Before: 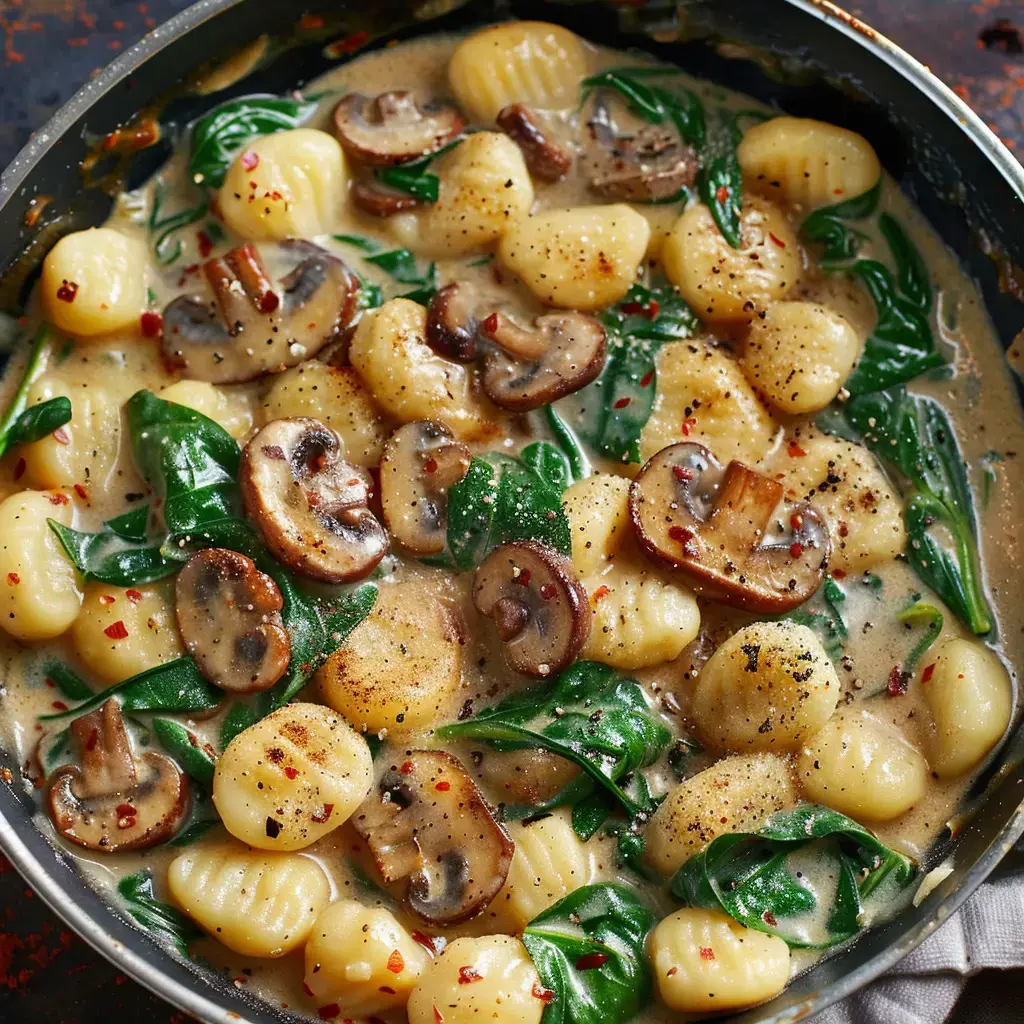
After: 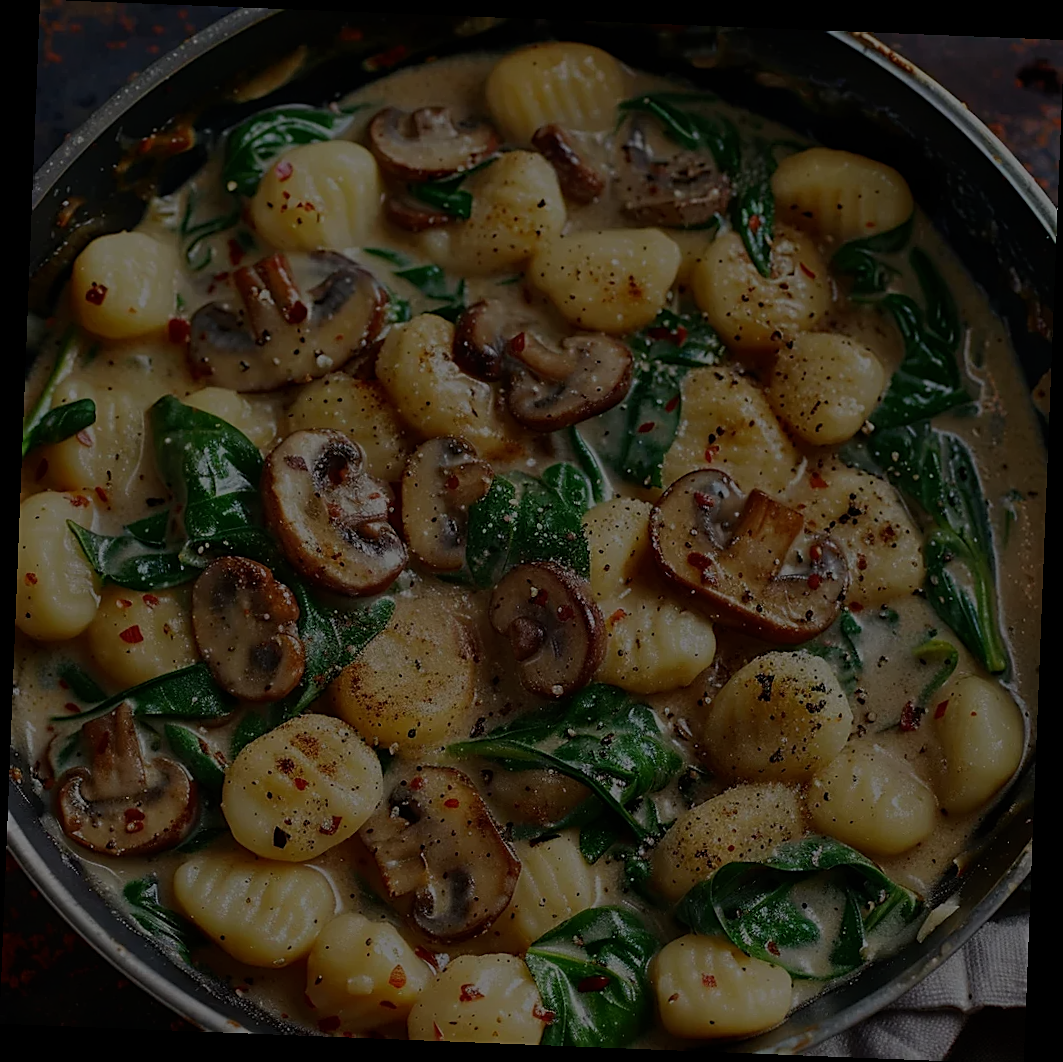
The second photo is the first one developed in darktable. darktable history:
sharpen: on, module defaults
exposure: exposure -2.446 EV, compensate highlight preservation false
rotate and perspective: rotation 2.27°, automatic cropping off
crop: bottom 0.071%
